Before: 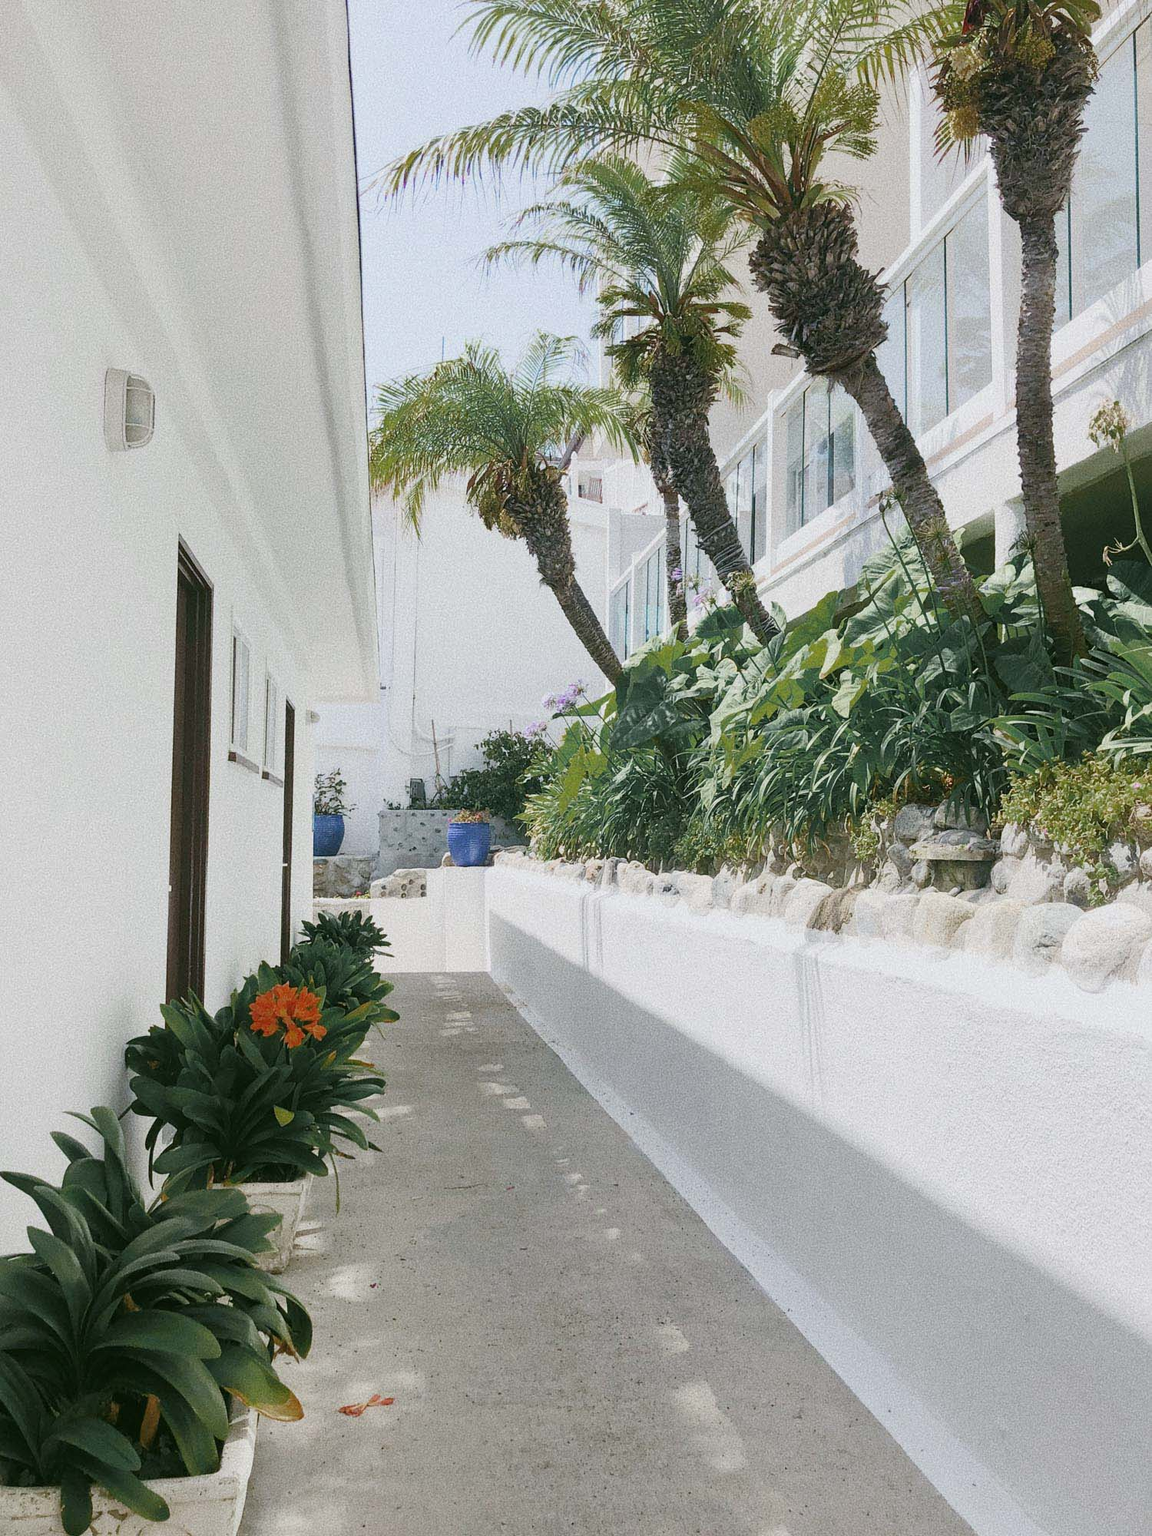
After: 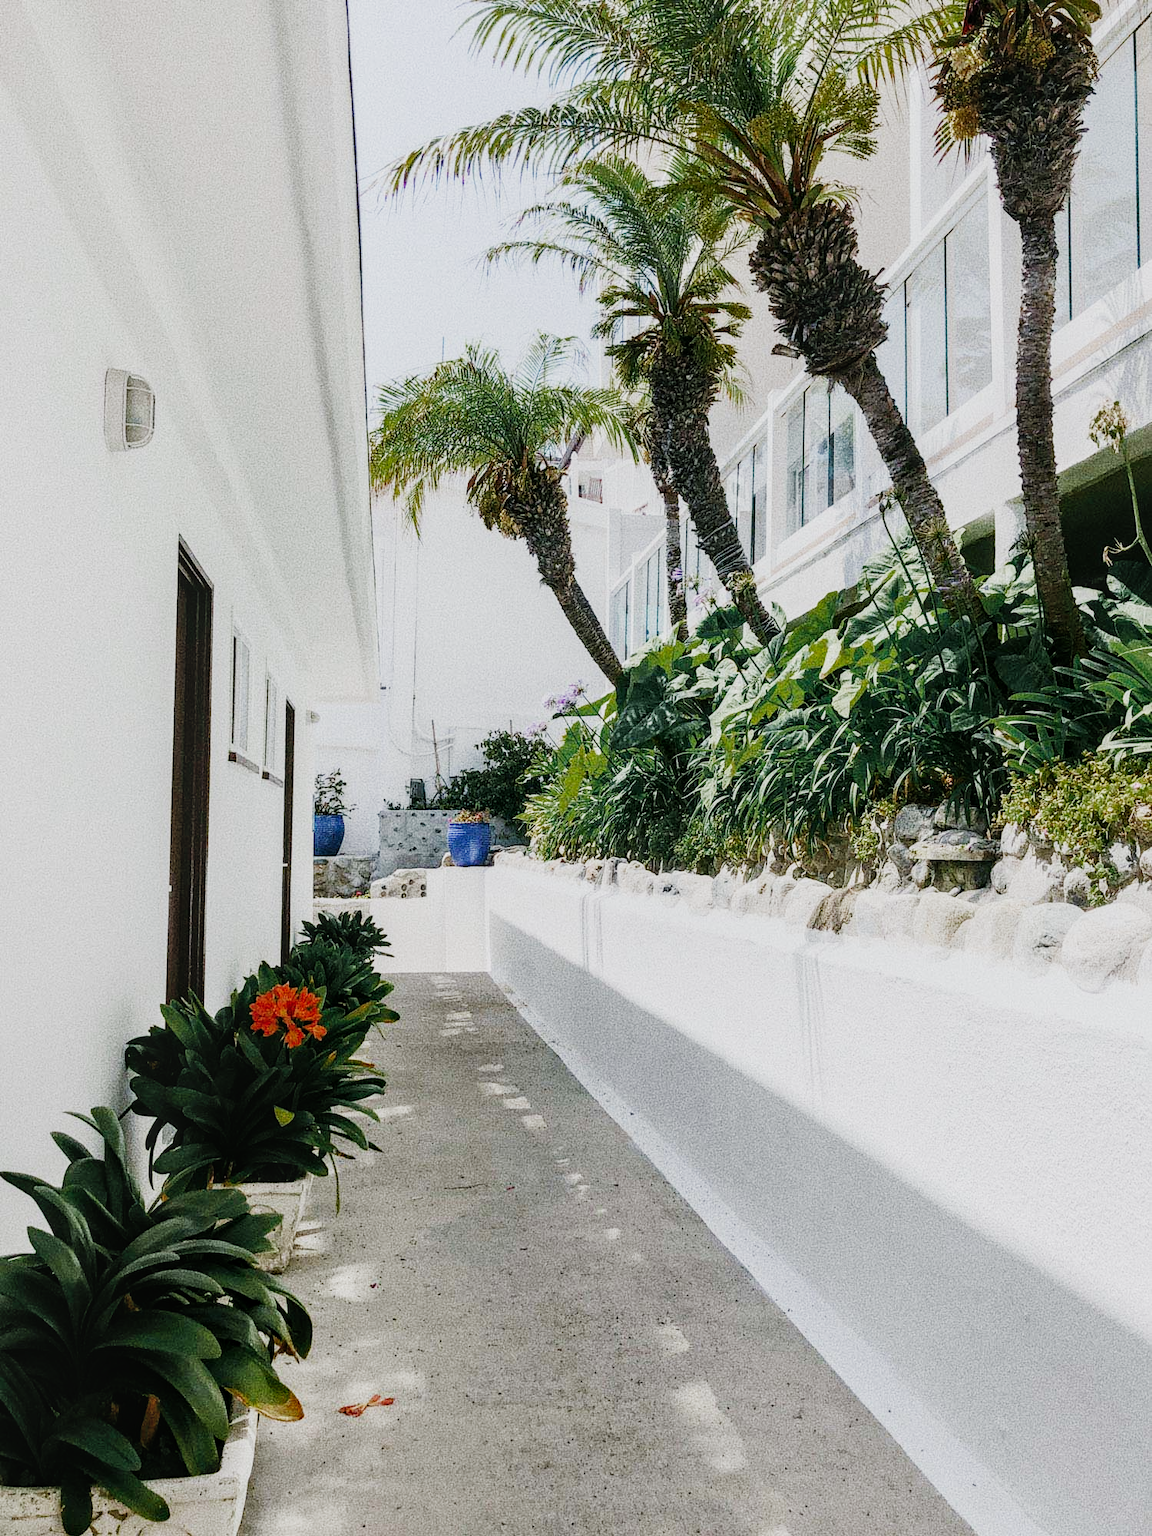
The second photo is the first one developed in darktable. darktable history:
sigmoid: contrast 2, skew -0.2, preserve hue 0%, red attenuation 0.1, red rotation 0.035, green attenuation 0.1, green rotation -0.017, blue attenuation 0.15, blue rotation -0.052, base primaries Rec2020
local contrast: on, module defaults
